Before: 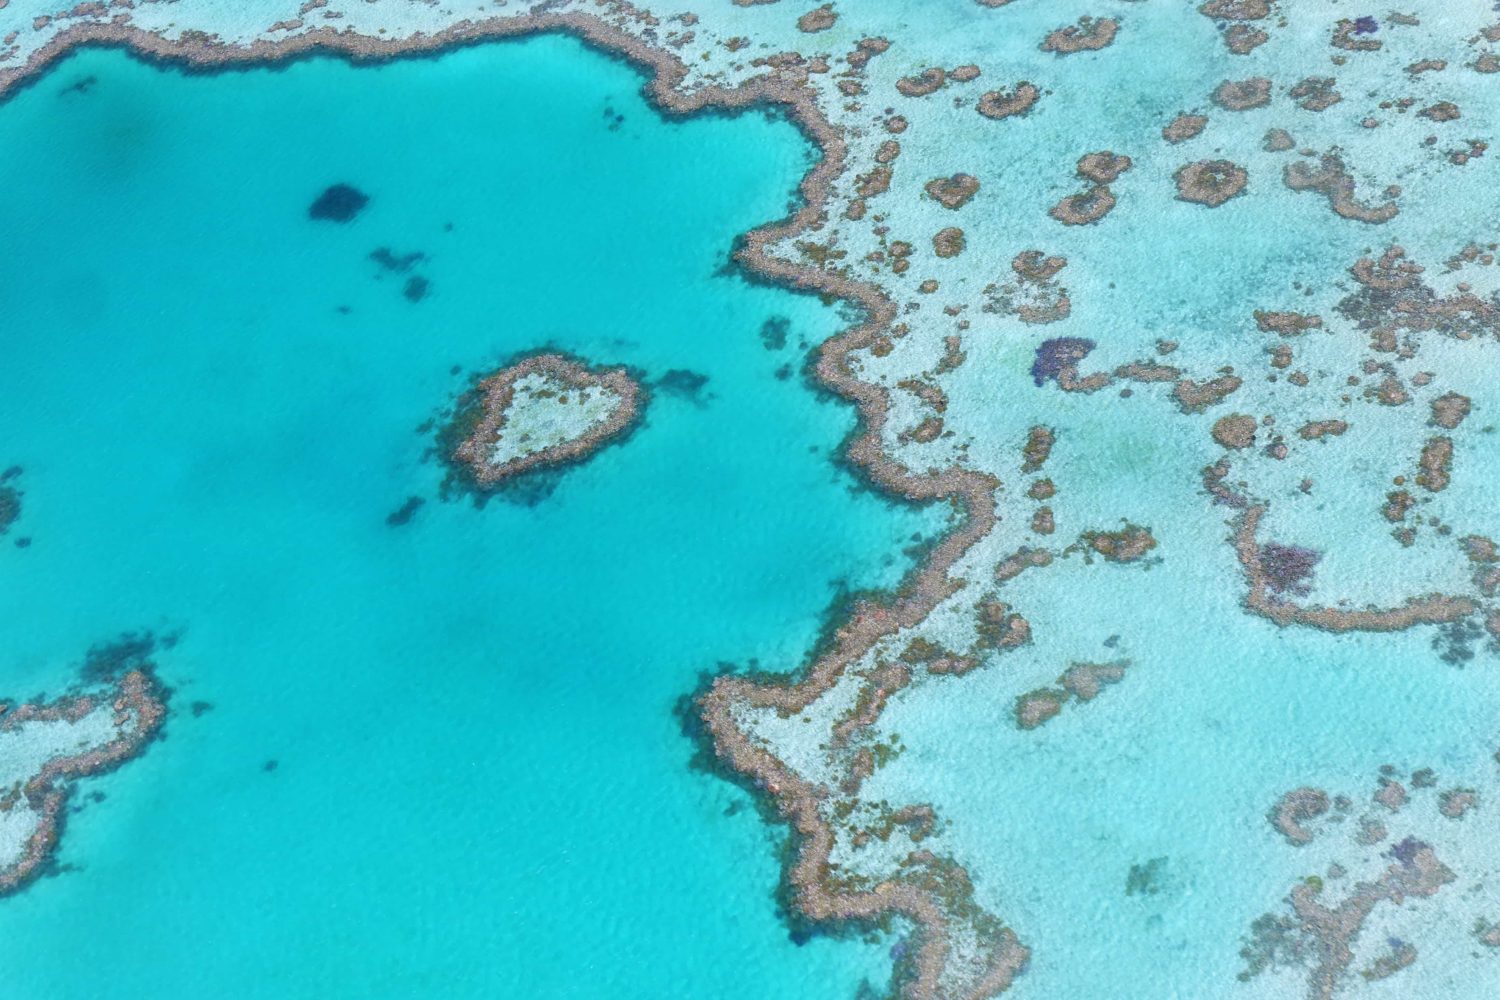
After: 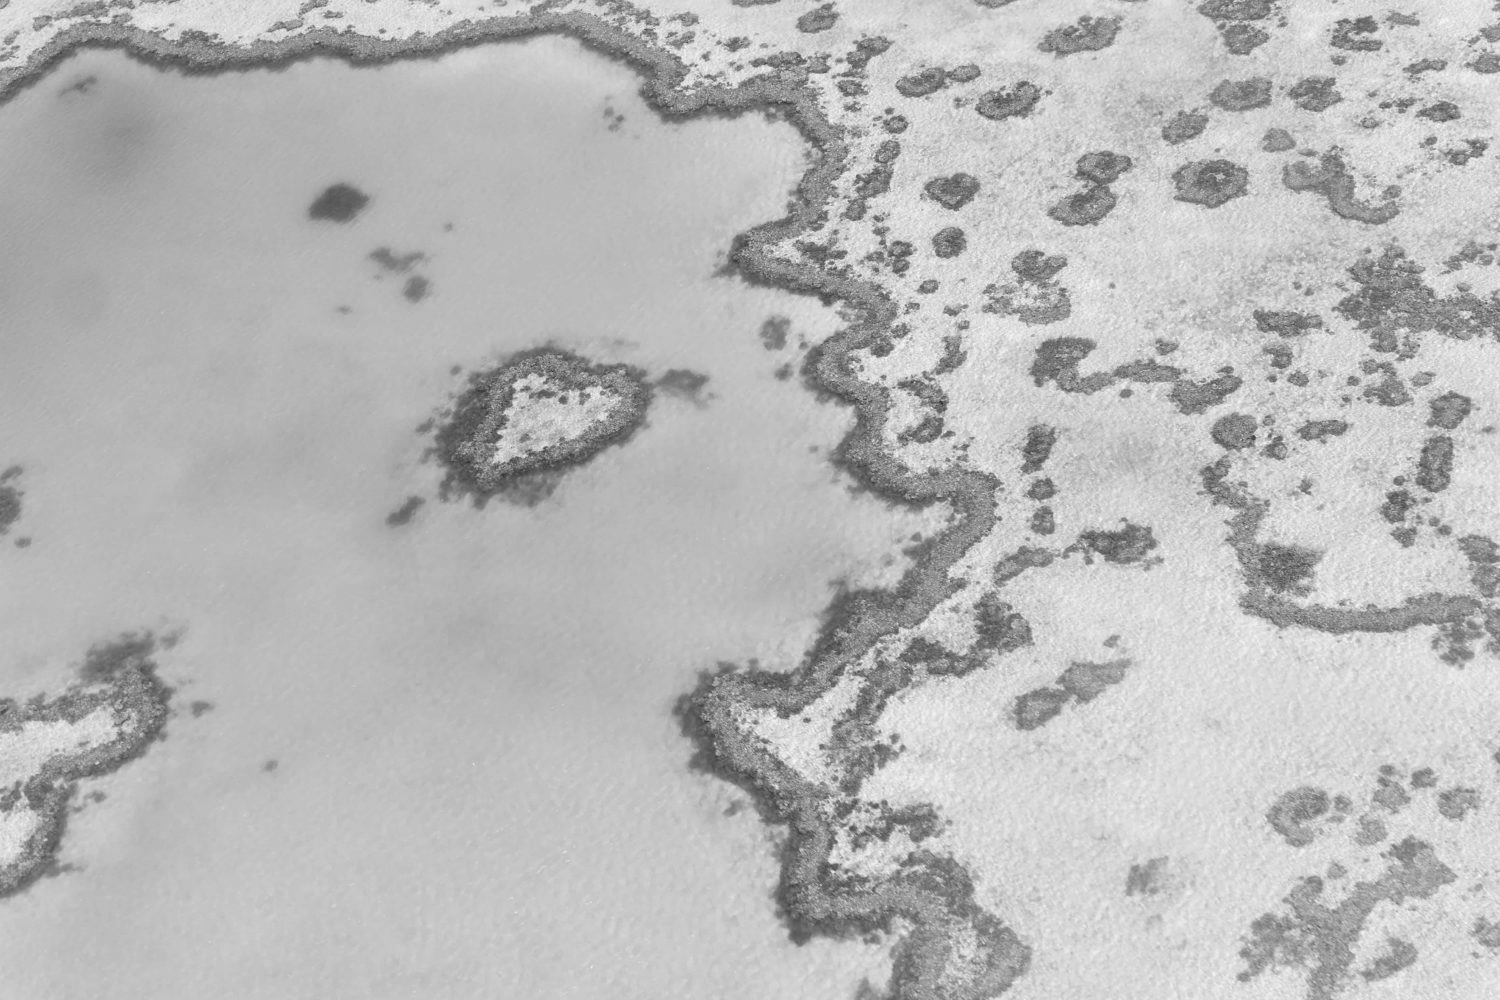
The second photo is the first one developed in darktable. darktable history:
color calibration: output gray [0.253, 0.26, 0.487, 0], x 0.37, y 0.382, temperature 4319.3 K
